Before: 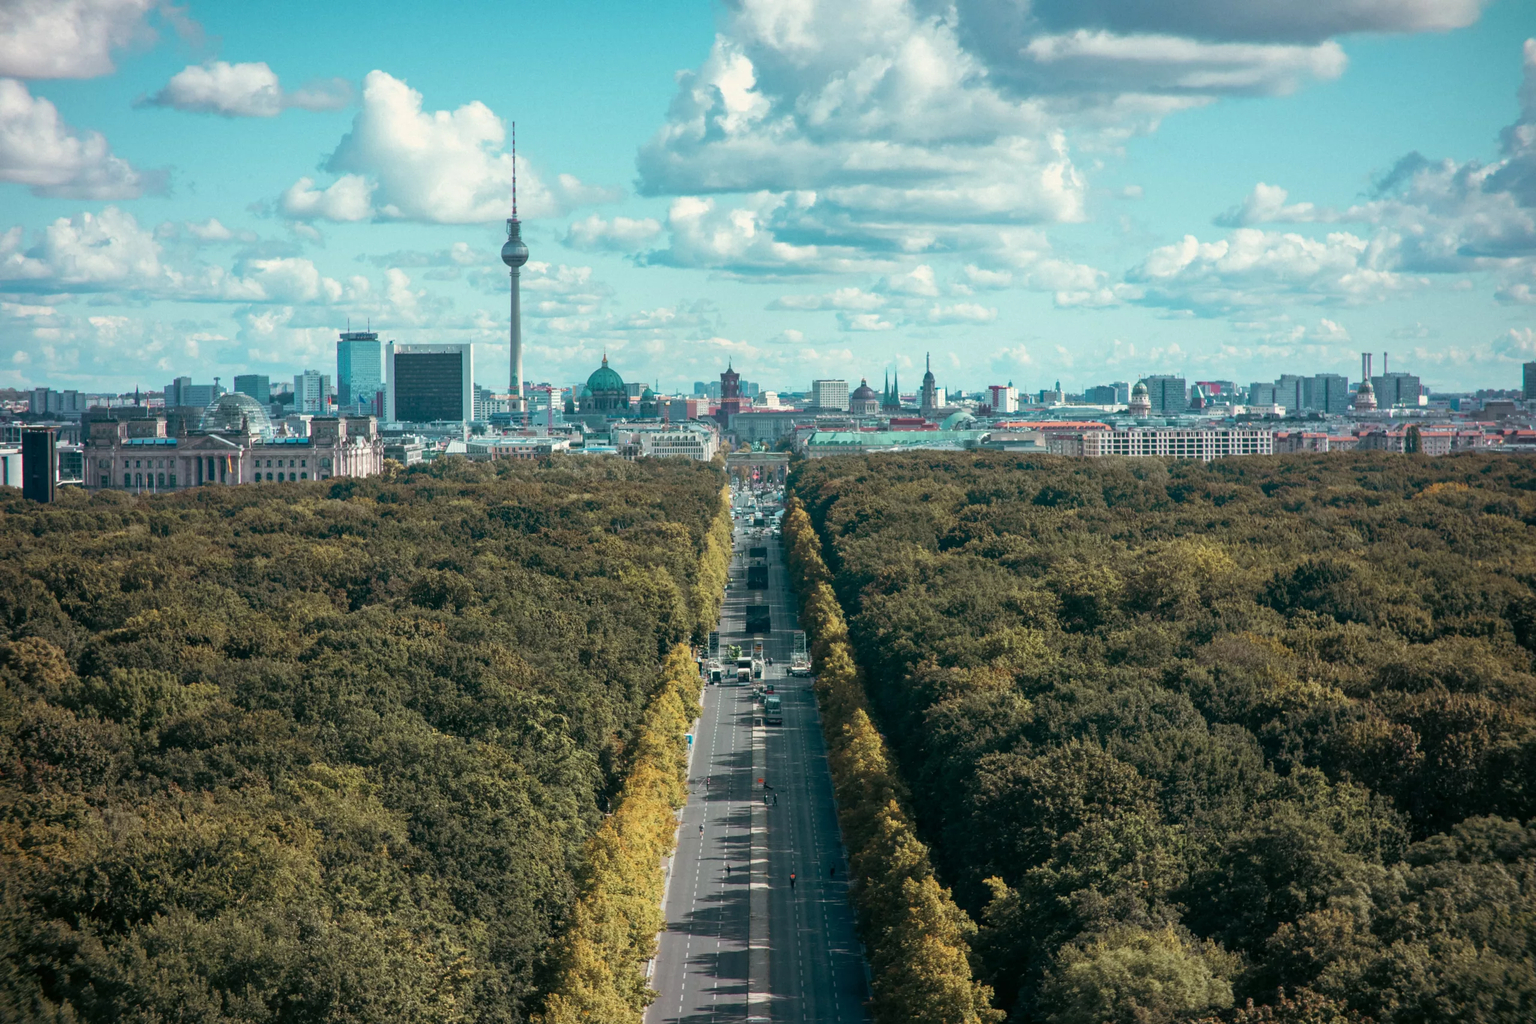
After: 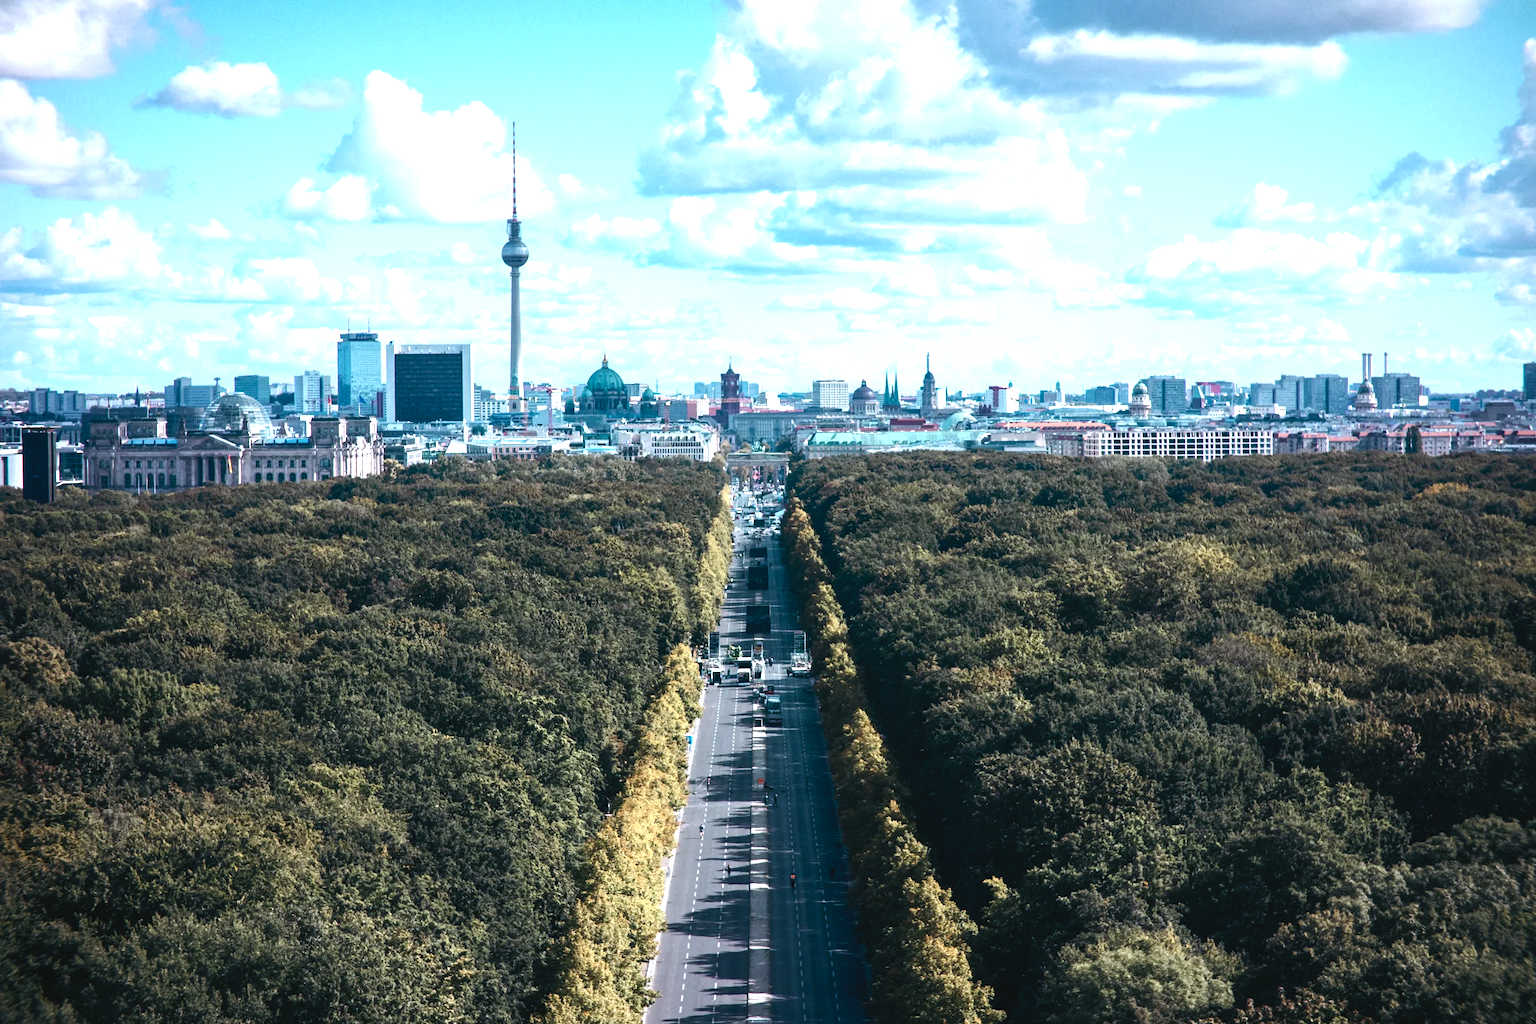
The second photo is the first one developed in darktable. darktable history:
tone equalizer: -8 EV -1.08 EV, -7 EV -1.01 EV, -6 EV -0.867 EV, -5 EV -0.578 EV, -3 EV 0.578 EV, -2 EV 0.867 EV, -1 EV 1.01 EV, +0 EV 1.08 EV, edges refinement/feathering 500, mask exposure compensation -1.57 EV, preserve details no
color balance rgb: shadows lift › chroma 2%, shadows lift › hue 250°, power › hue 326.4°, highlights gain › chroma 2%, highlights gain › hue 64.8°, global offset › luminance 0.5%, global offset › hue 58.8°, perceptual saturation grading › highlights -25%, perceptual saturation grading › shadows 30%, global vibrance 15%
white balance: red 0.976, blue 1.04
color calibration: illuminant as shot in camera, x 0.37, y 0.382, temperature 4313.32 K
